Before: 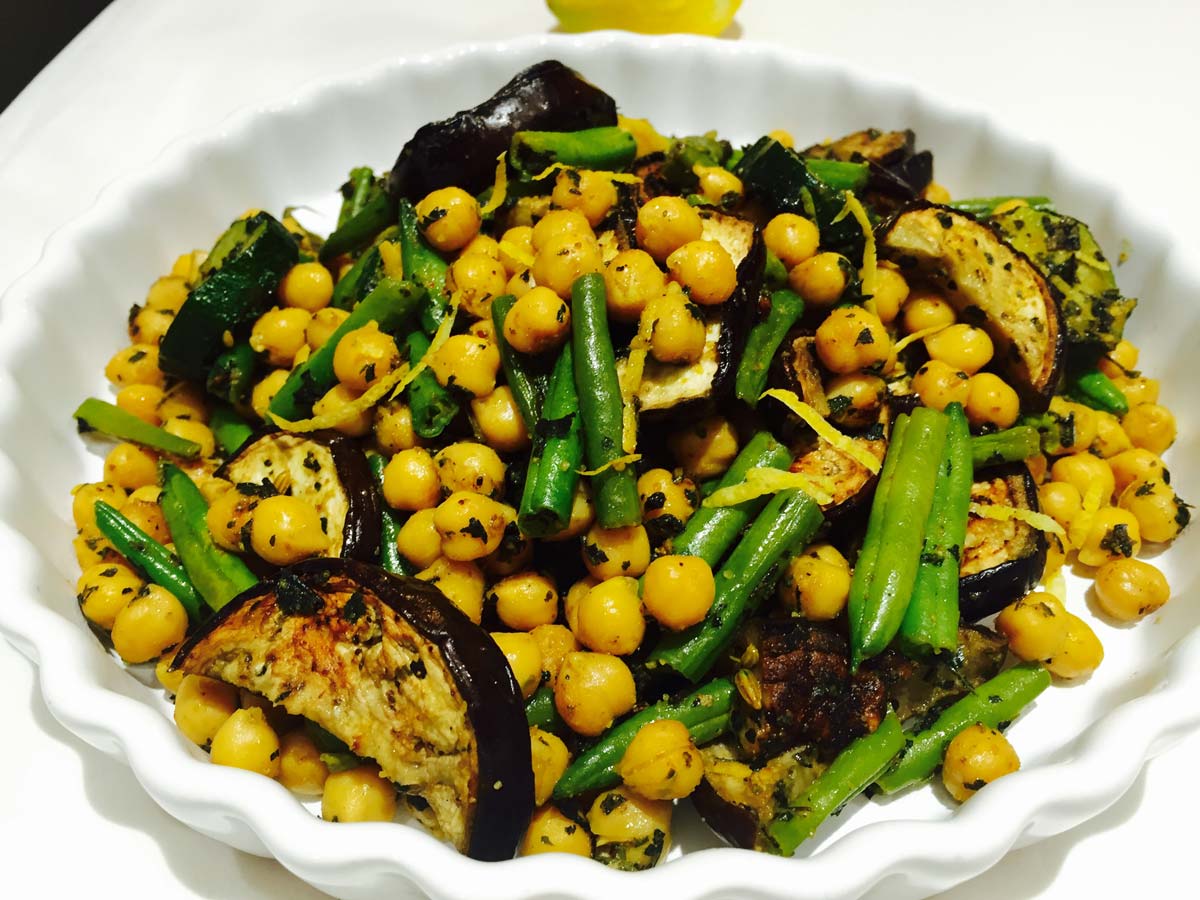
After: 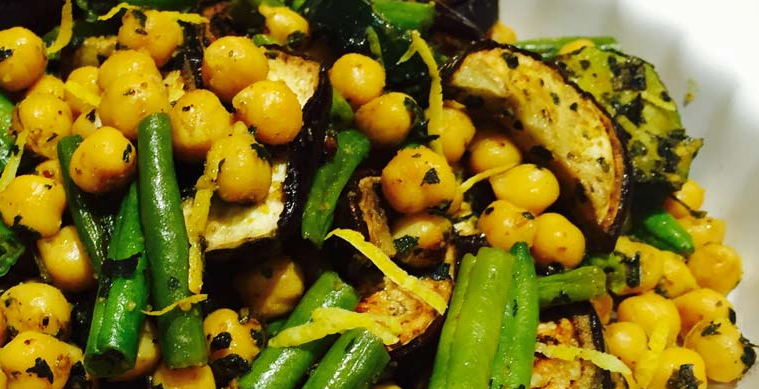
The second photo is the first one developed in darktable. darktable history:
crop: left 36.192%, top 17.861%, right 0.497%, bottom 38.898%
